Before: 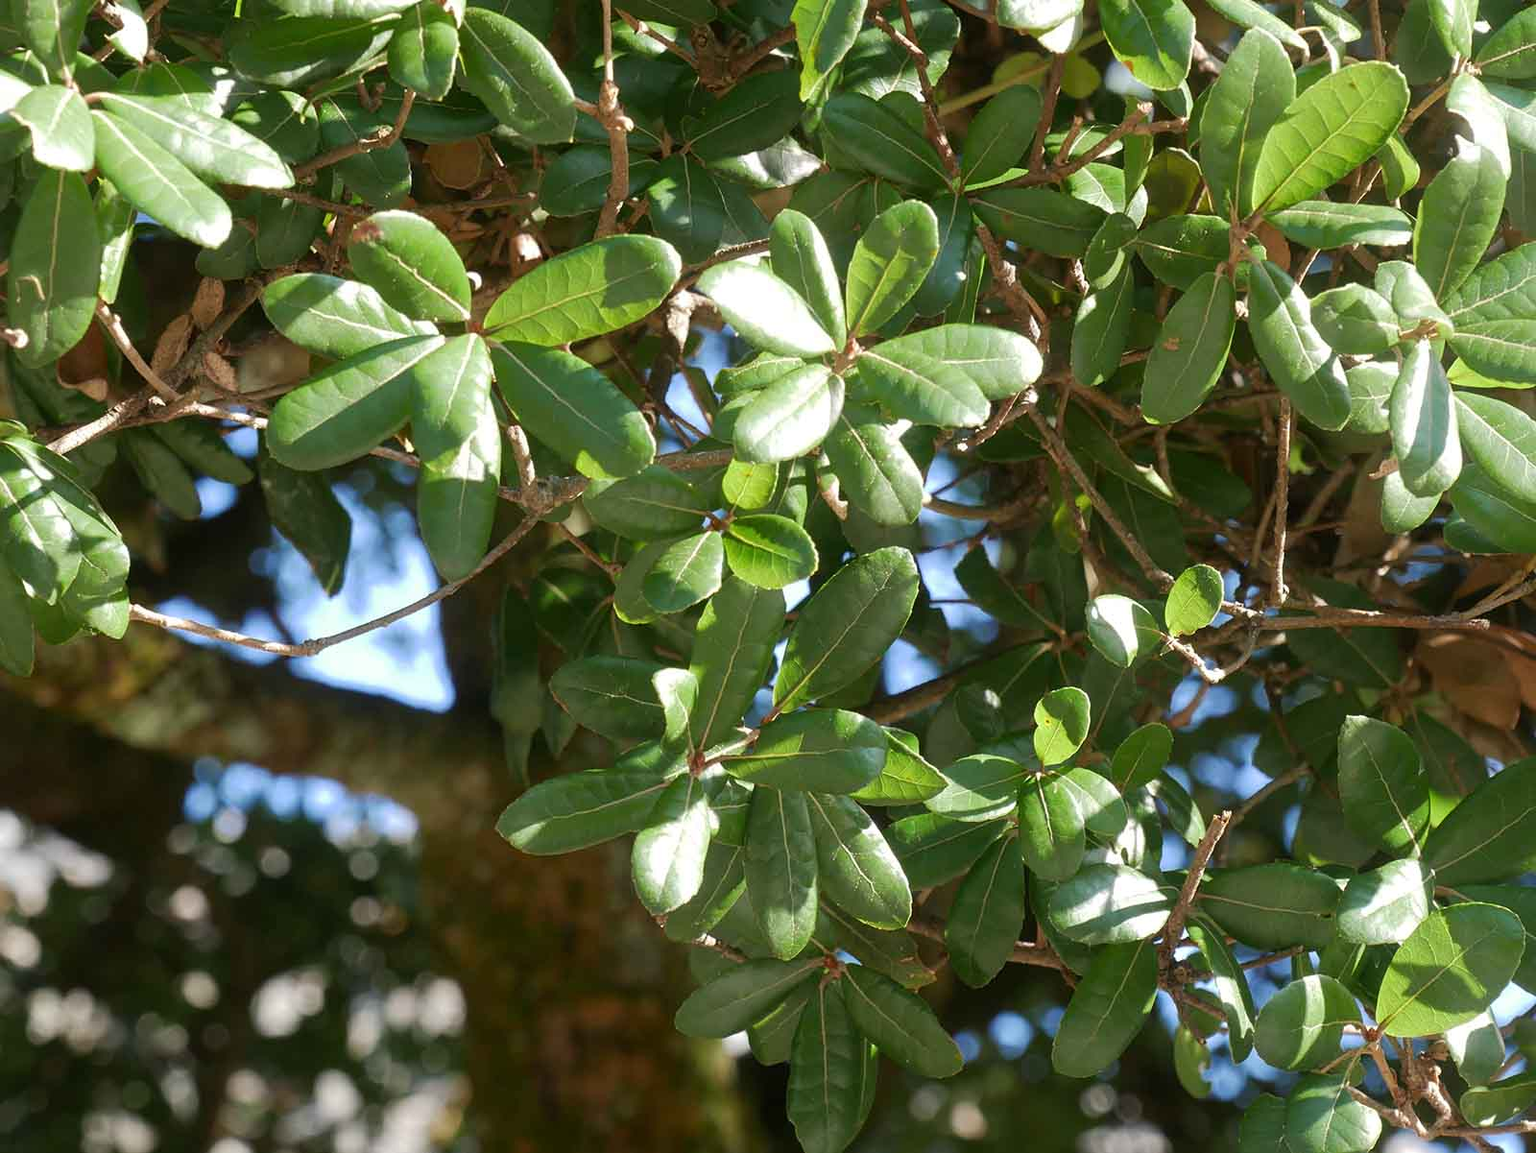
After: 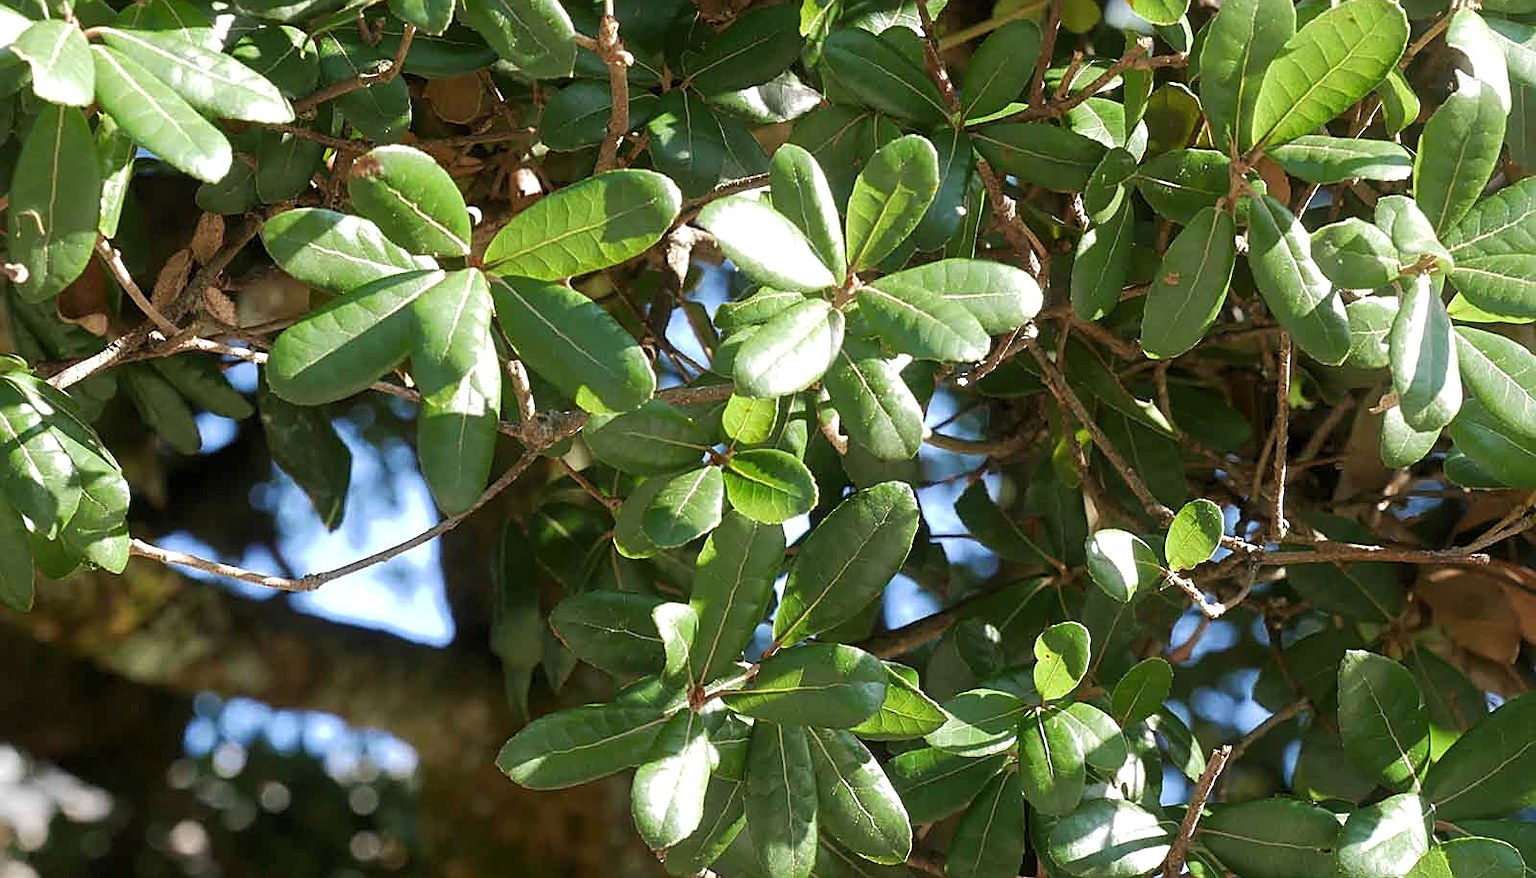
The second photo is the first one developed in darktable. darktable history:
sharpen: on, module defaults
crop: top 5.726%, bottom 18.034%
levels: levels [0.031, 0.5, 0.969]
